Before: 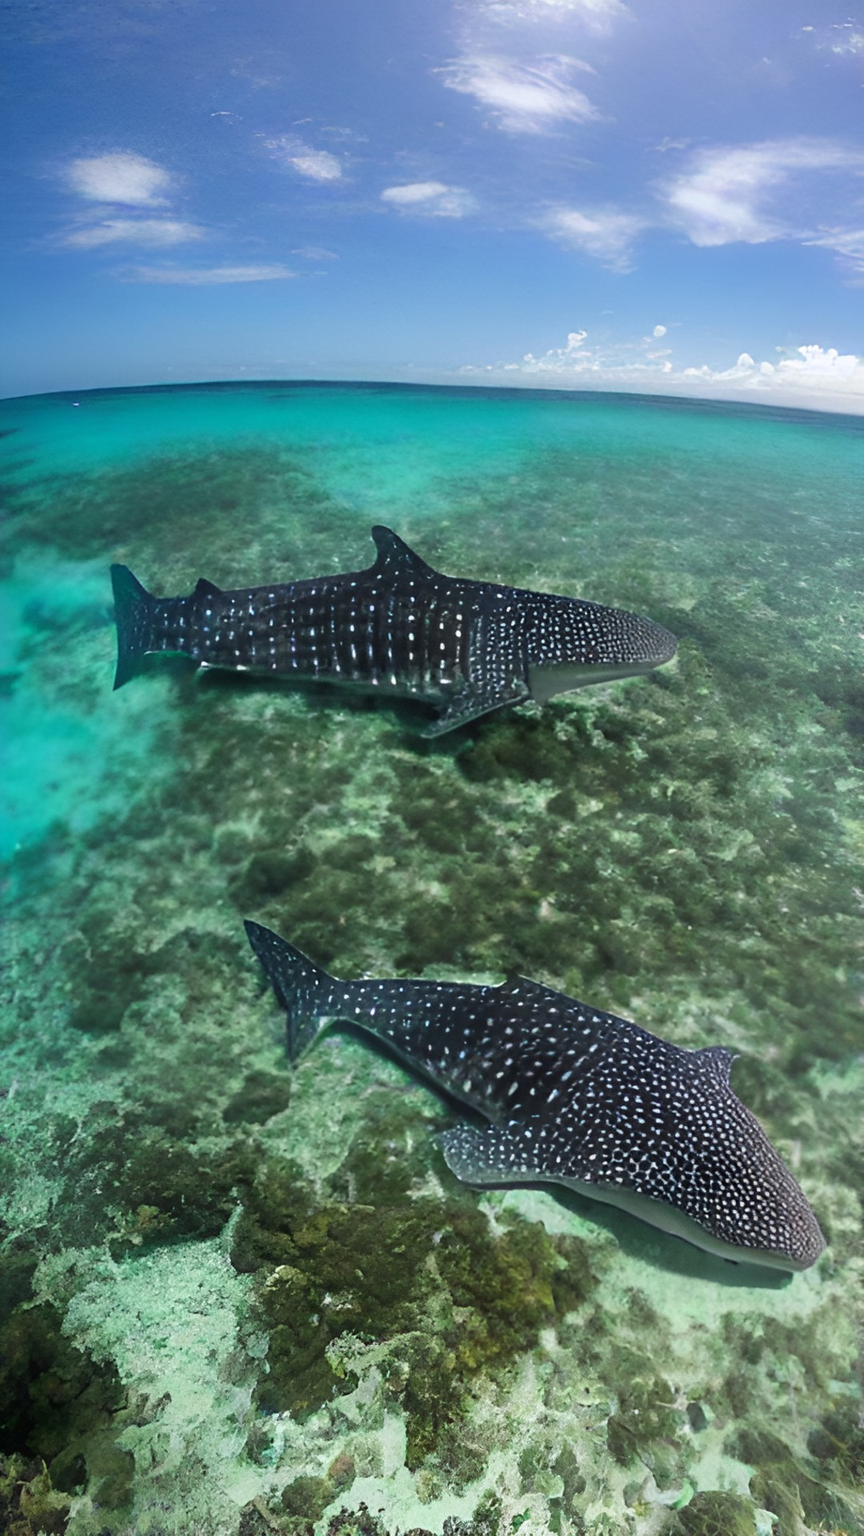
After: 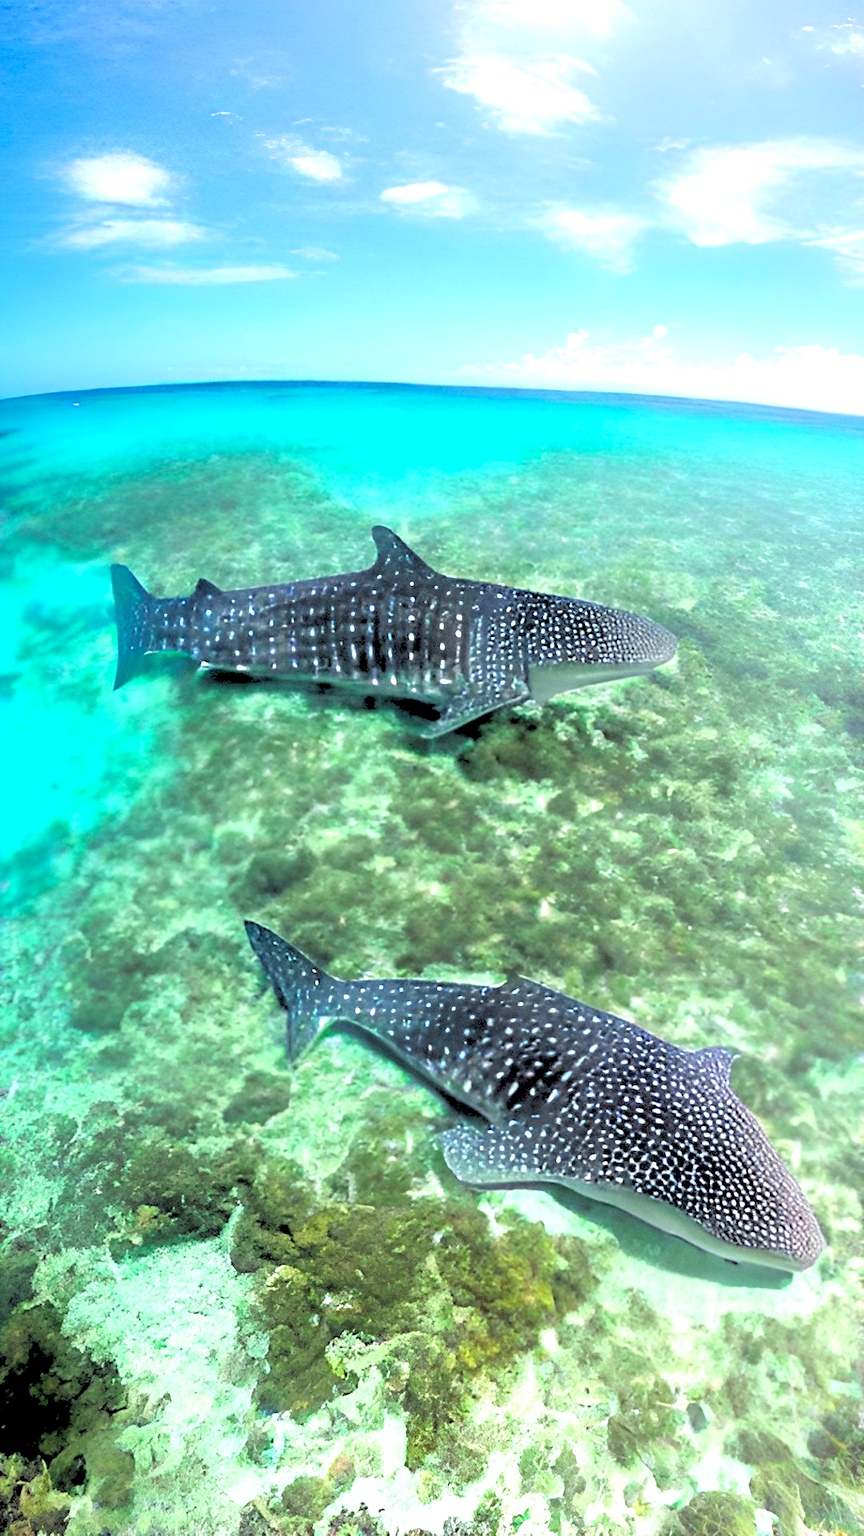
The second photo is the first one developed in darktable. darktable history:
exposure: black level correction 0, exposure 1.2 EV, compensate highlight preservation false
color contrast: green-magenta contrast 1.2, blue-yellow contrast 1.2
rgb levels: levels [[0.027, 0.429, 0.996], [0, 0.5, 1], [0, 0.5, 1]]
